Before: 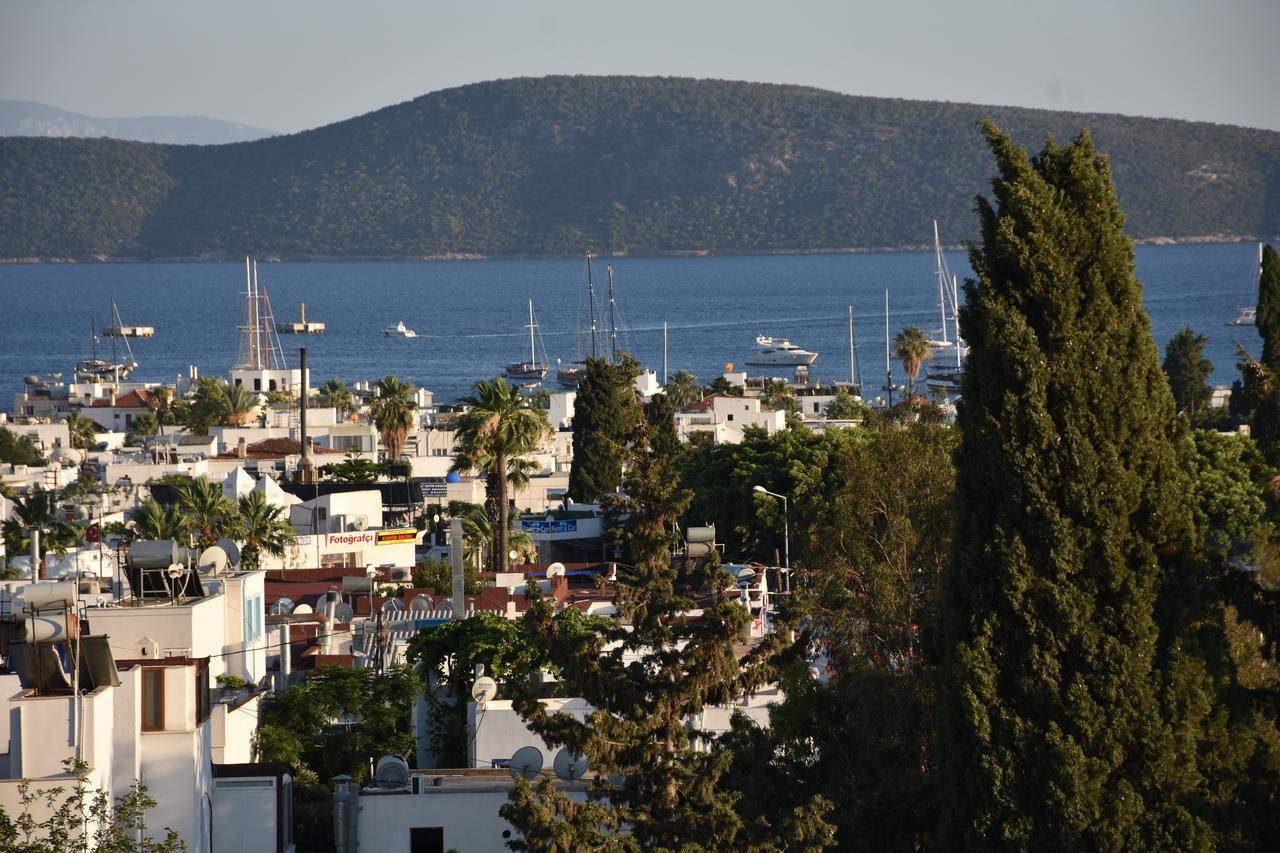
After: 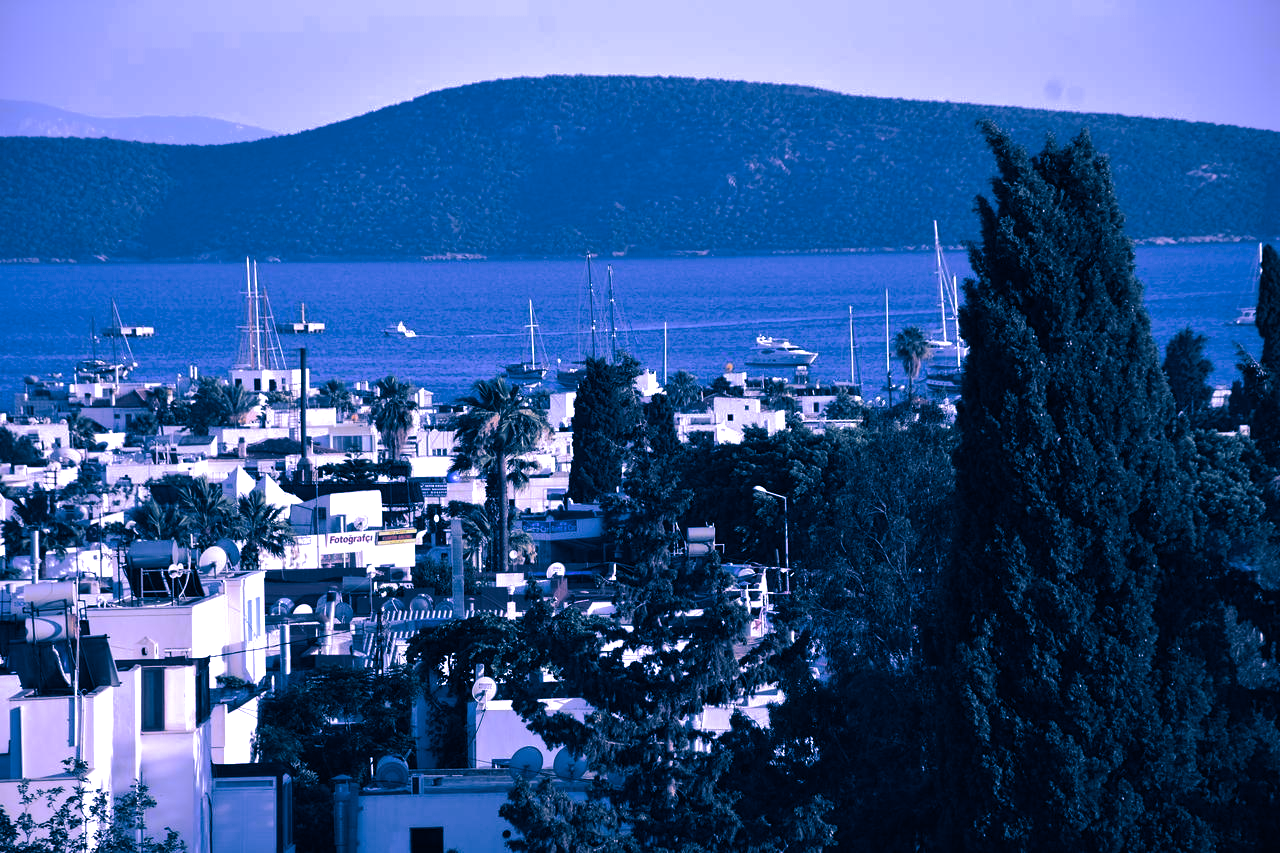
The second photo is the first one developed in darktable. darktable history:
white balance: red 0.98, blue 1.61
split-toning: shadows › hue 226.8°, shadows › saturation 1, highlights › saturation 0, balance -61.41
